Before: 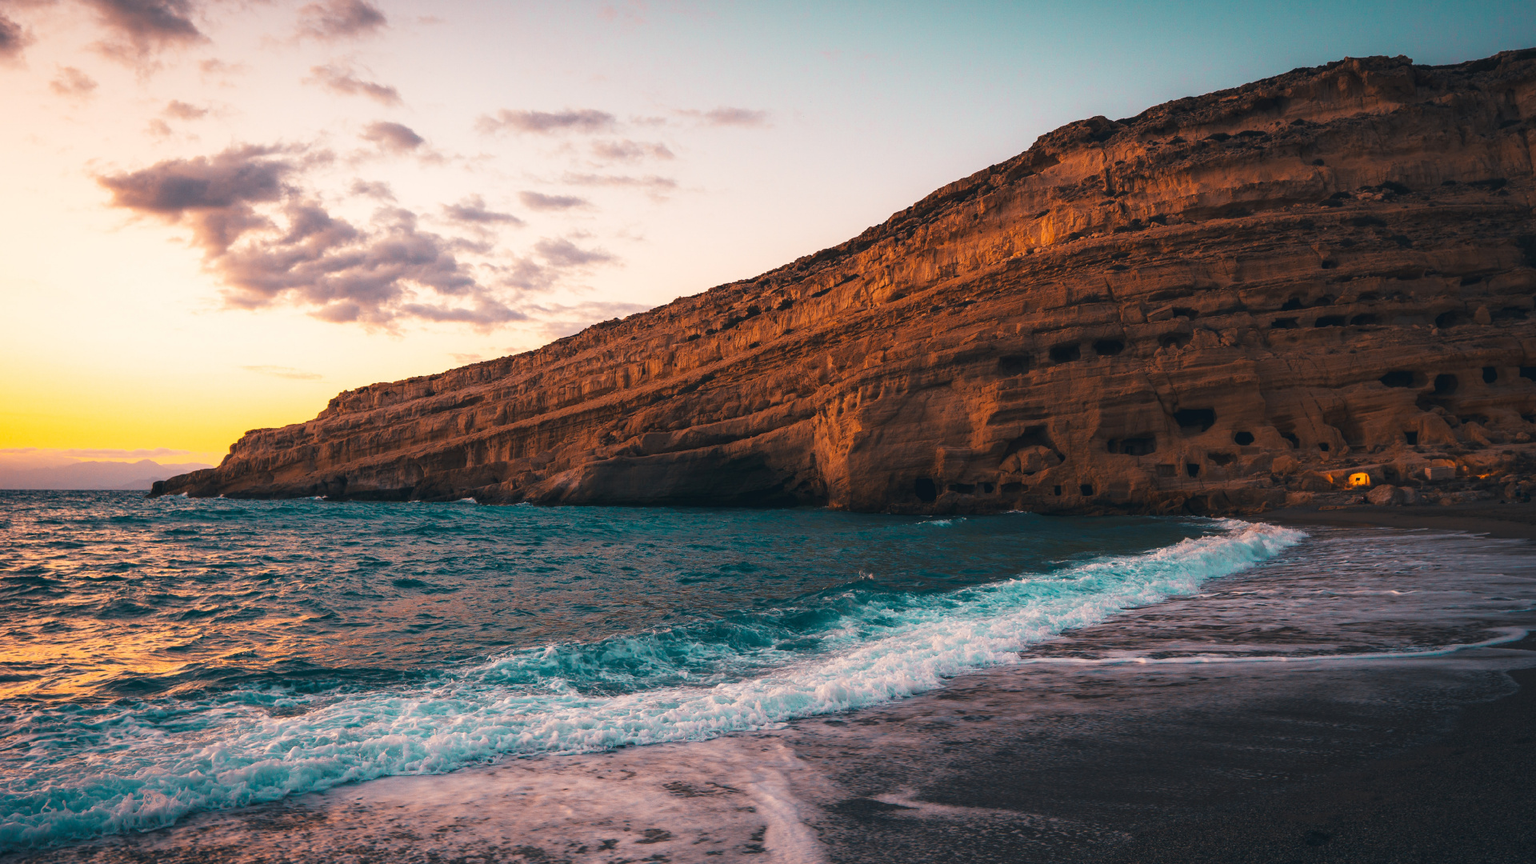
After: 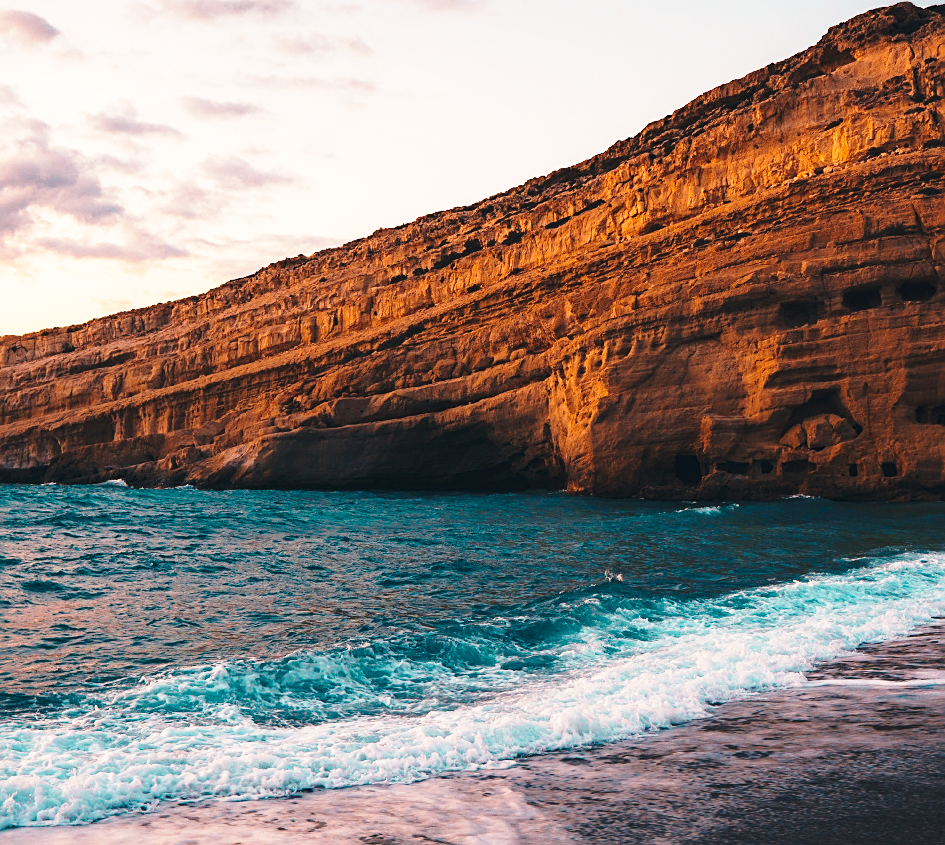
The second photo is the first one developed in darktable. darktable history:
base curve: curves: ch0 [(0, 0) (0.028, 0.03) (0.121, 0.232) (0.46, 0.748) (0.859, 0.968) (1, 1)], preserve colors none
crop and rotate: angle 0.011°, left 24.439%, top 13.256%, right 26.309%, bottom 8.462%
sharpen: amount 0.492
